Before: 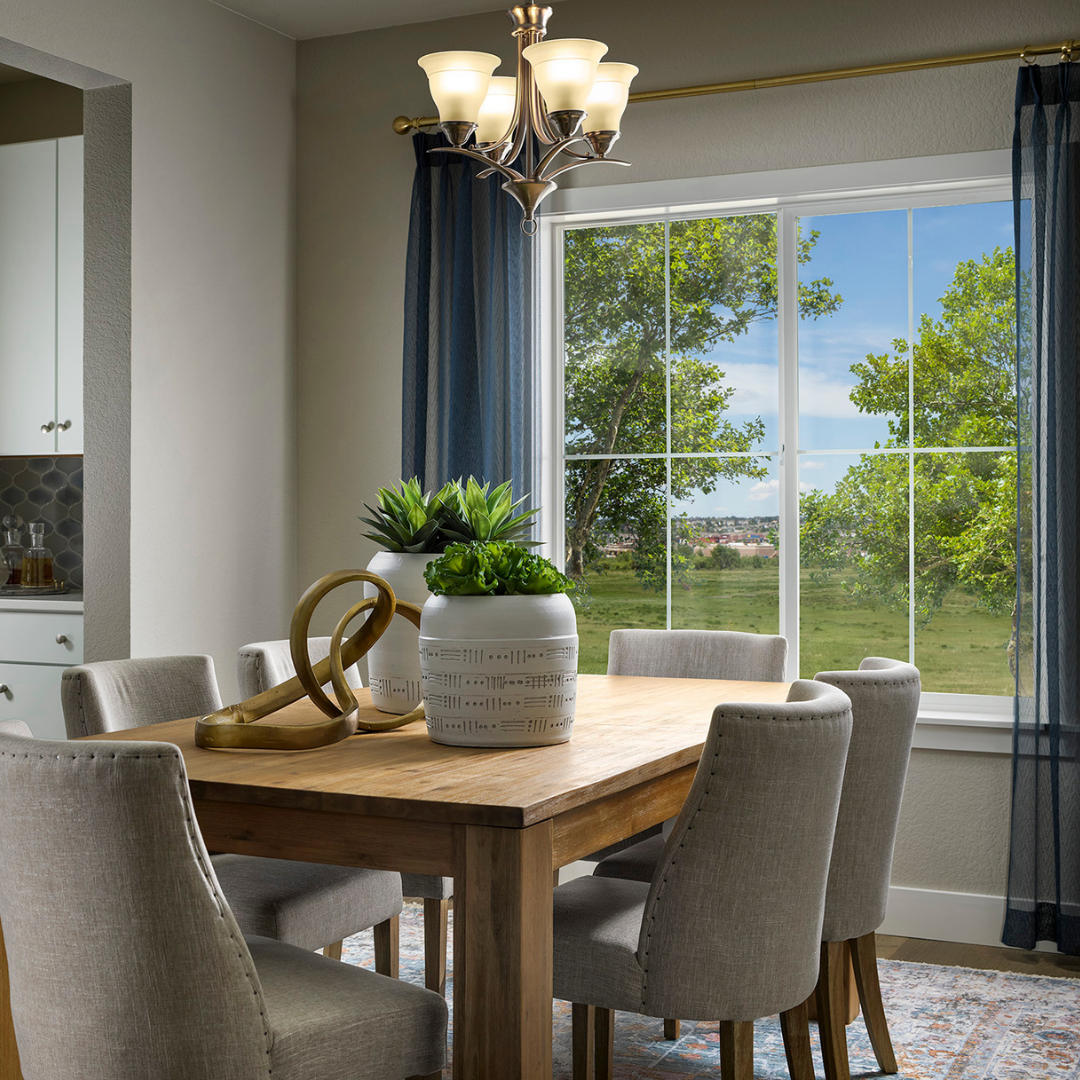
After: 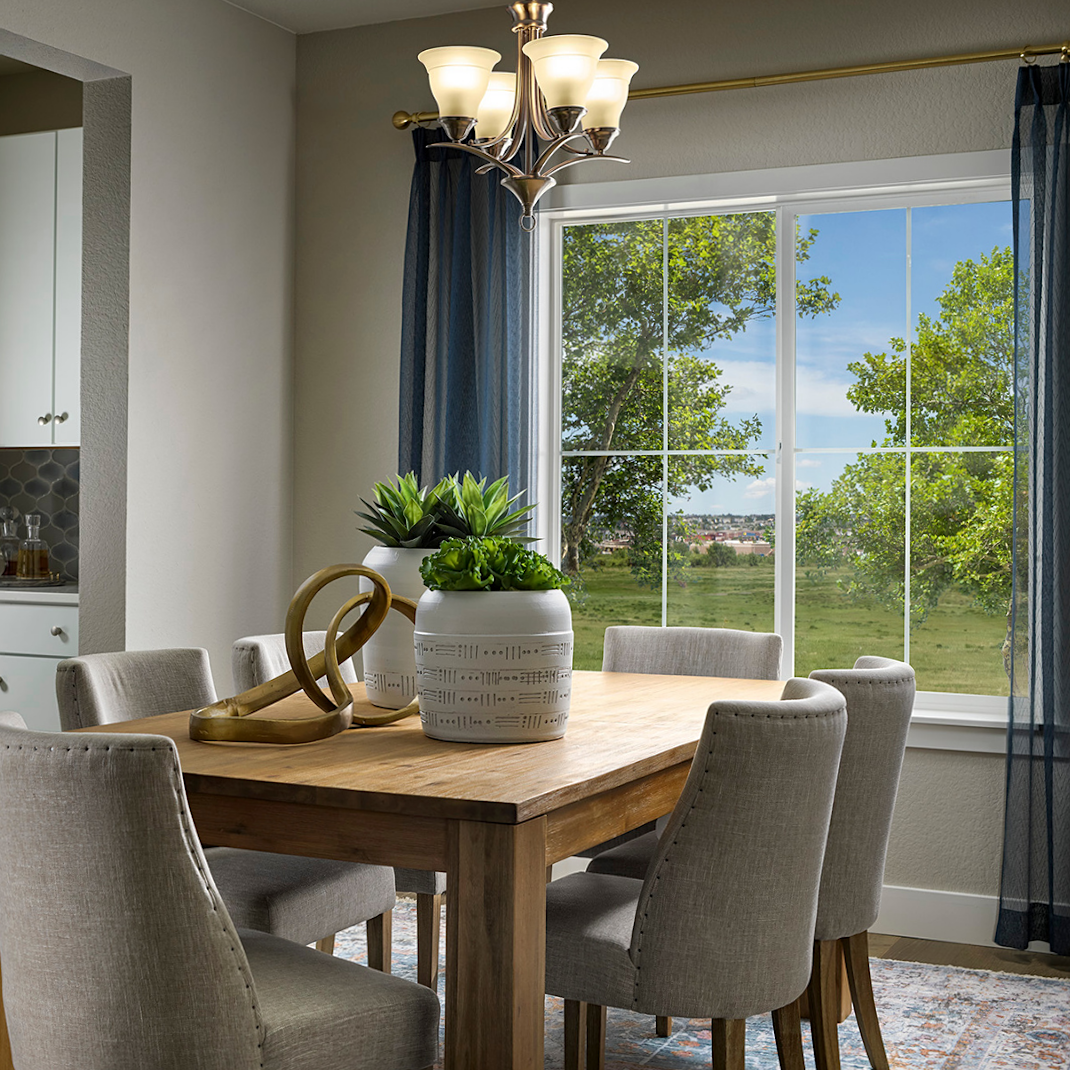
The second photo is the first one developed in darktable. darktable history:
sharpen: amount 0.204
crop and rotate: angle -0.486°
